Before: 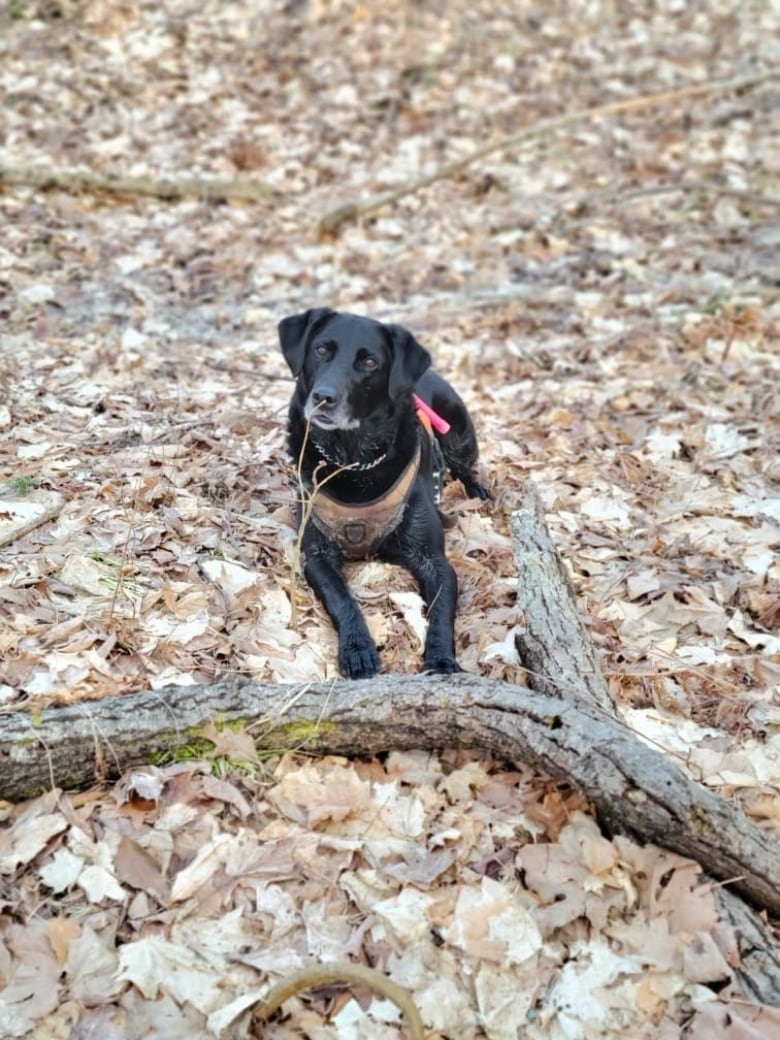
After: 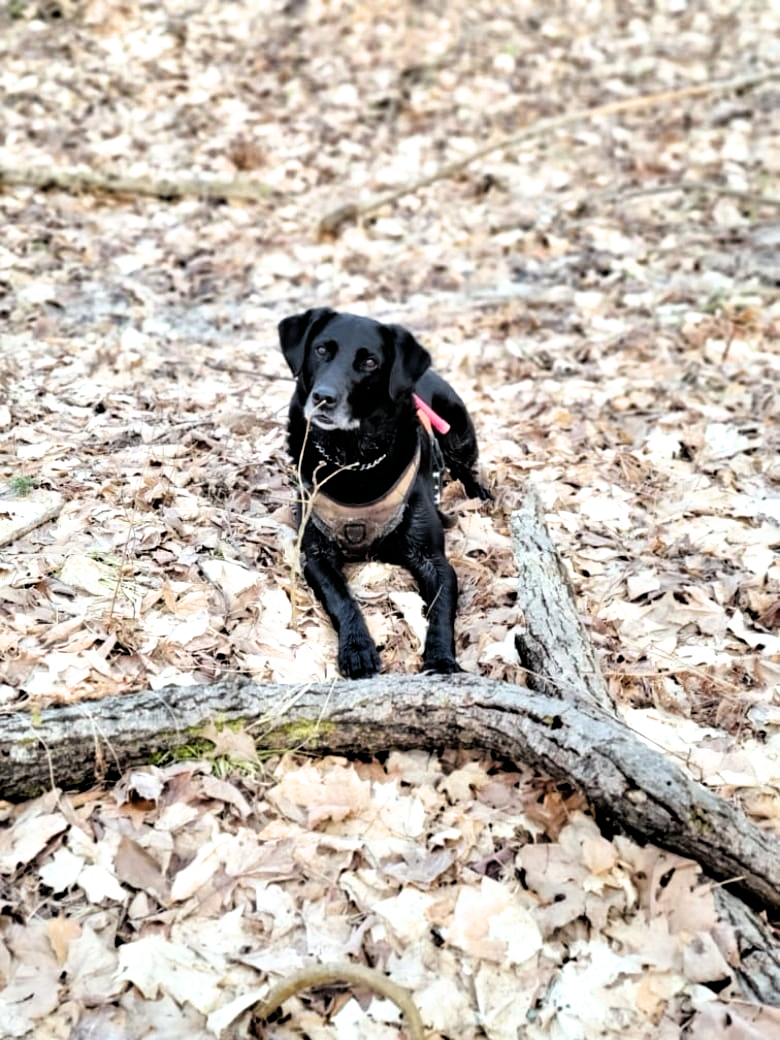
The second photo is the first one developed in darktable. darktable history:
filmic rgb: black relative exposure -3.63 EV, white relative exposure 2.16 EV, hardness 3.62
rotate and perspective: crop left 0, crop top 0
